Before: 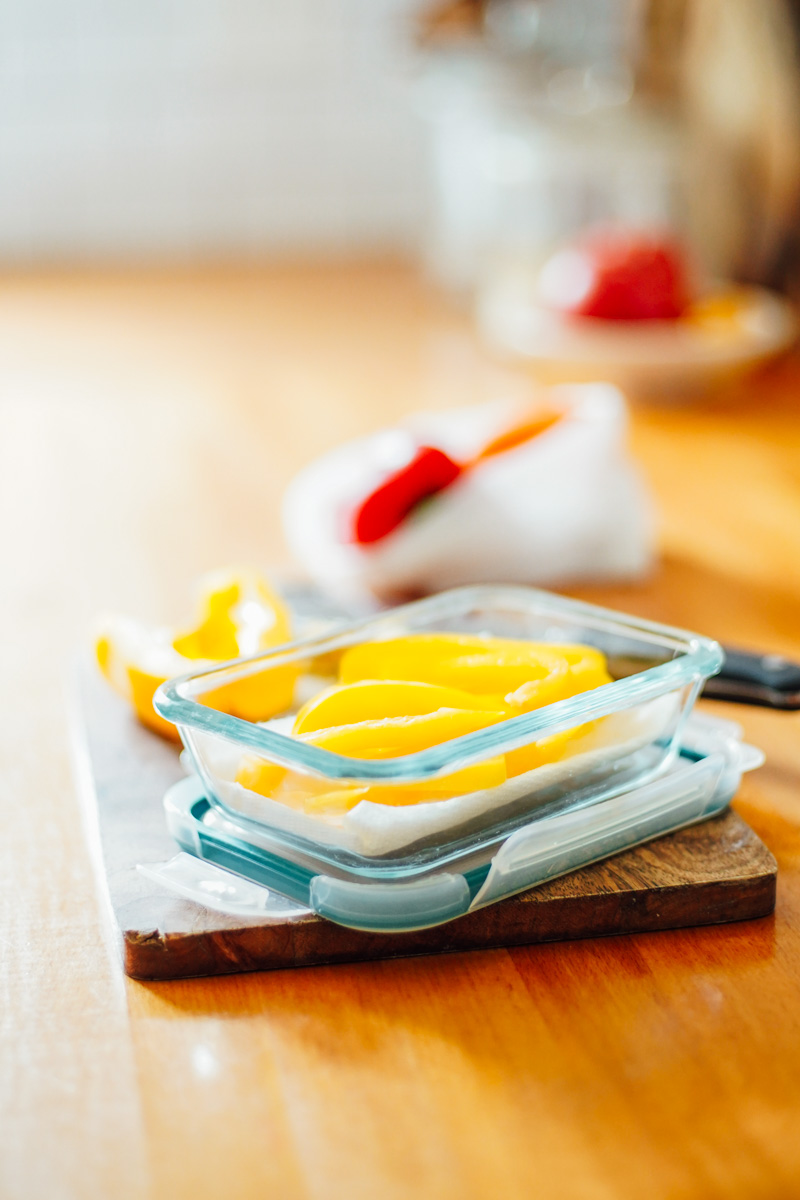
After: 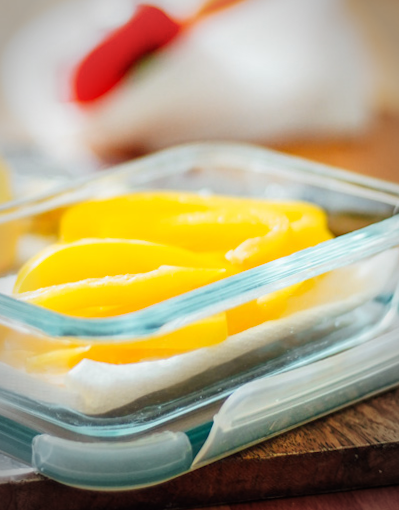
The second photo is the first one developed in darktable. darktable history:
rotate and perspective: rotation -0.45°, automatic cropping original format, crop left 0.008, crop right 0.992, crop top 0.012, crop bottom 0.988
vignetting: automatic ratio true
crop: left 35.03%, top 36.625%, right 14.663%, bottom 20.057%
